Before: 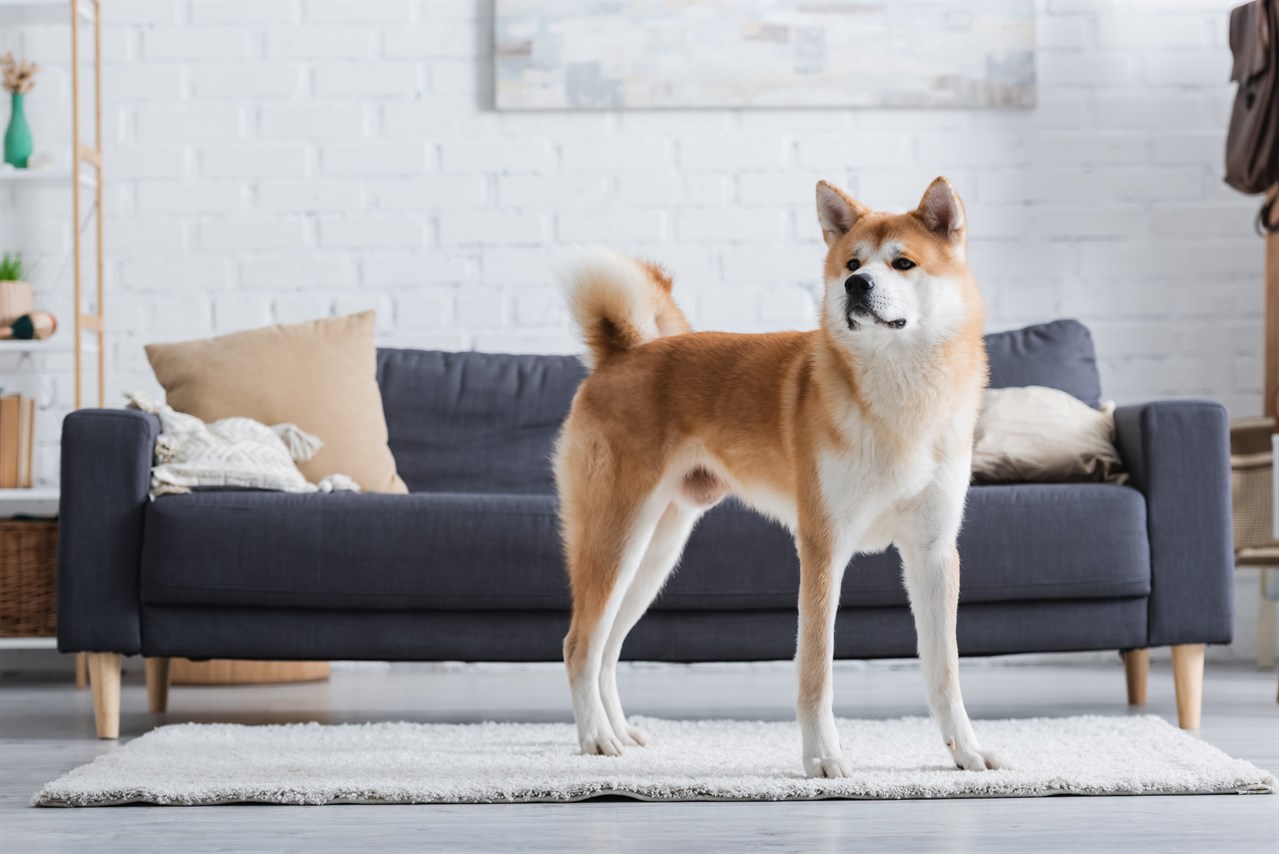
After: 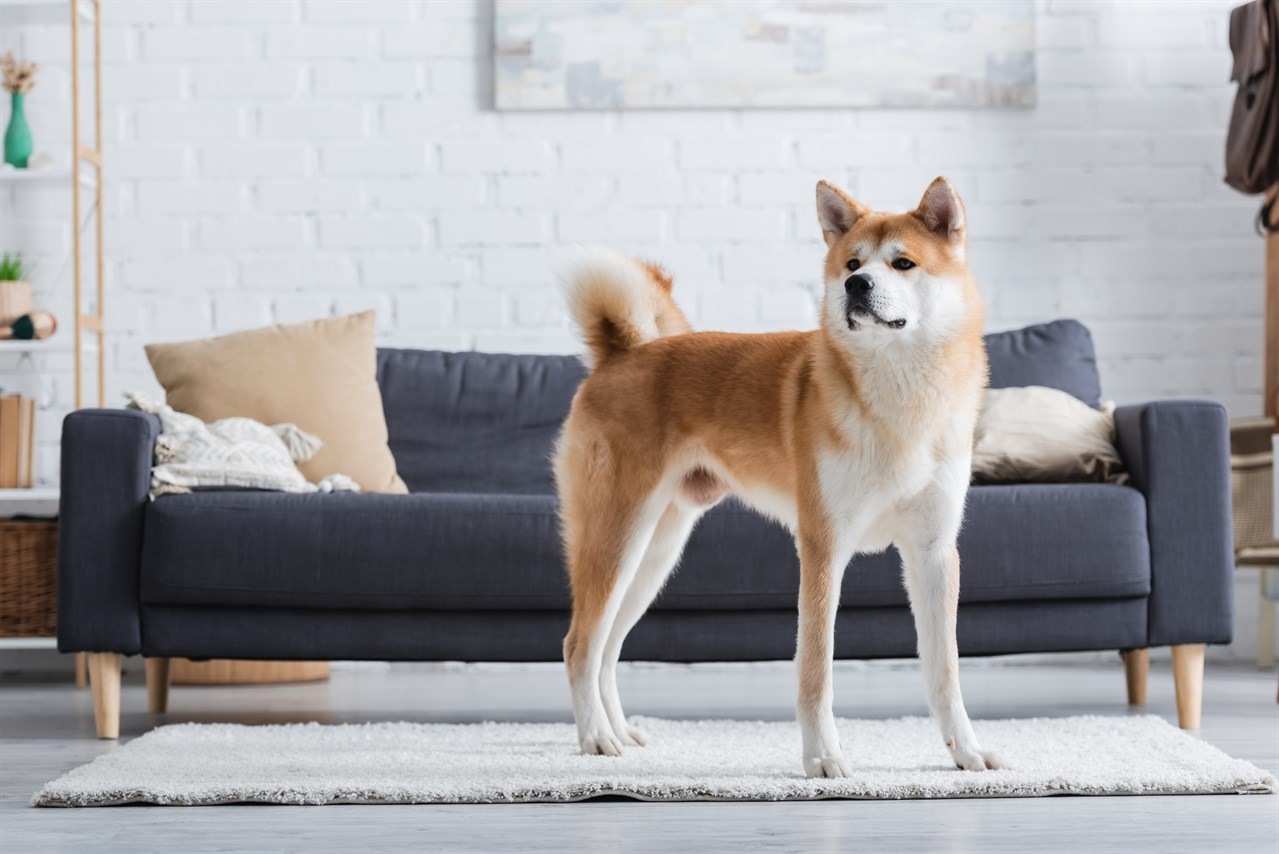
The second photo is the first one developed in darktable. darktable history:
levels: mode automatic, levels [0, 0.498, 1]
